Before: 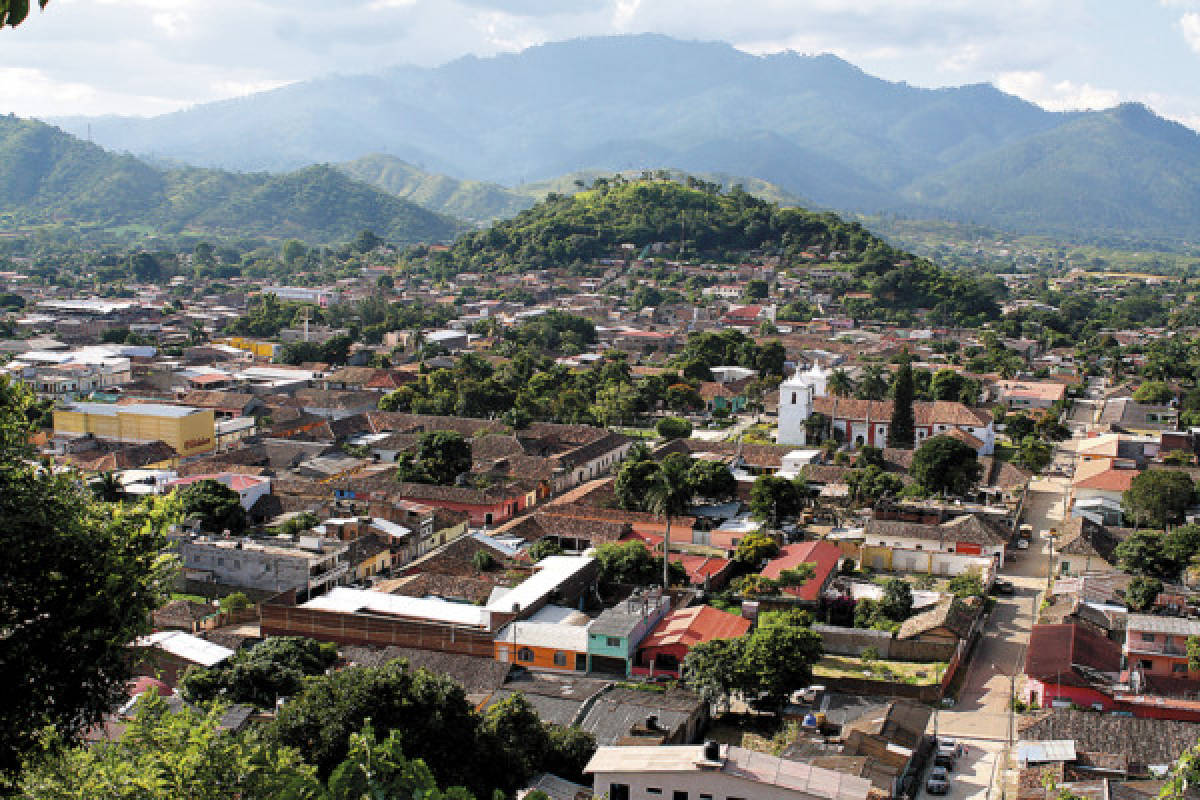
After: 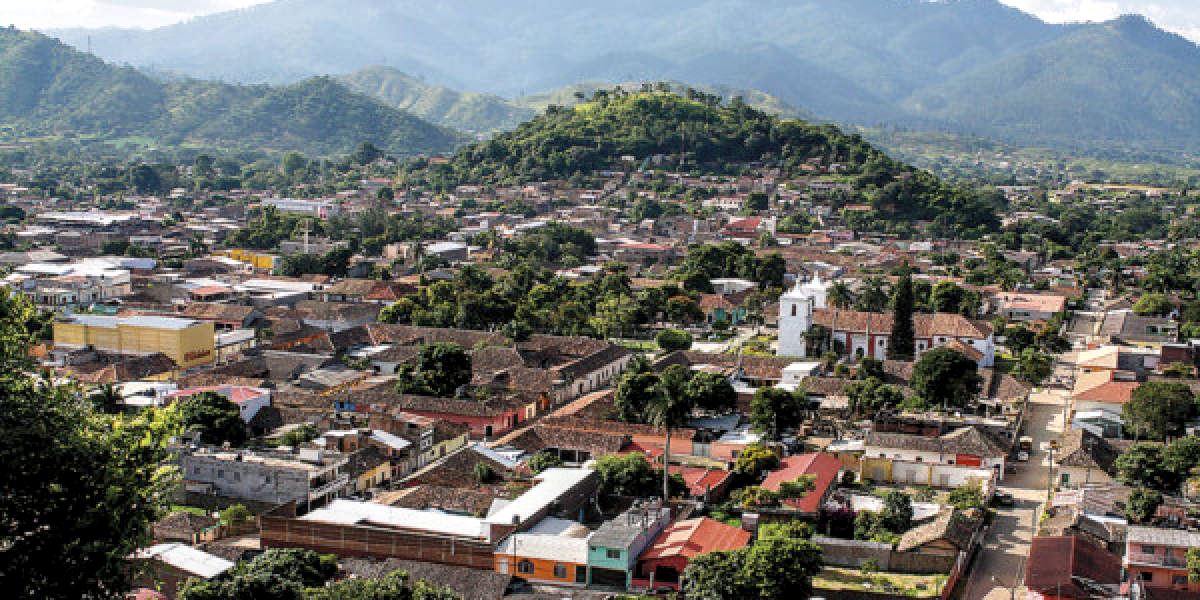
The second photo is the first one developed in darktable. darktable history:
crop: top 11.007%, bottom 13.929%
local contrast: detail 130%
